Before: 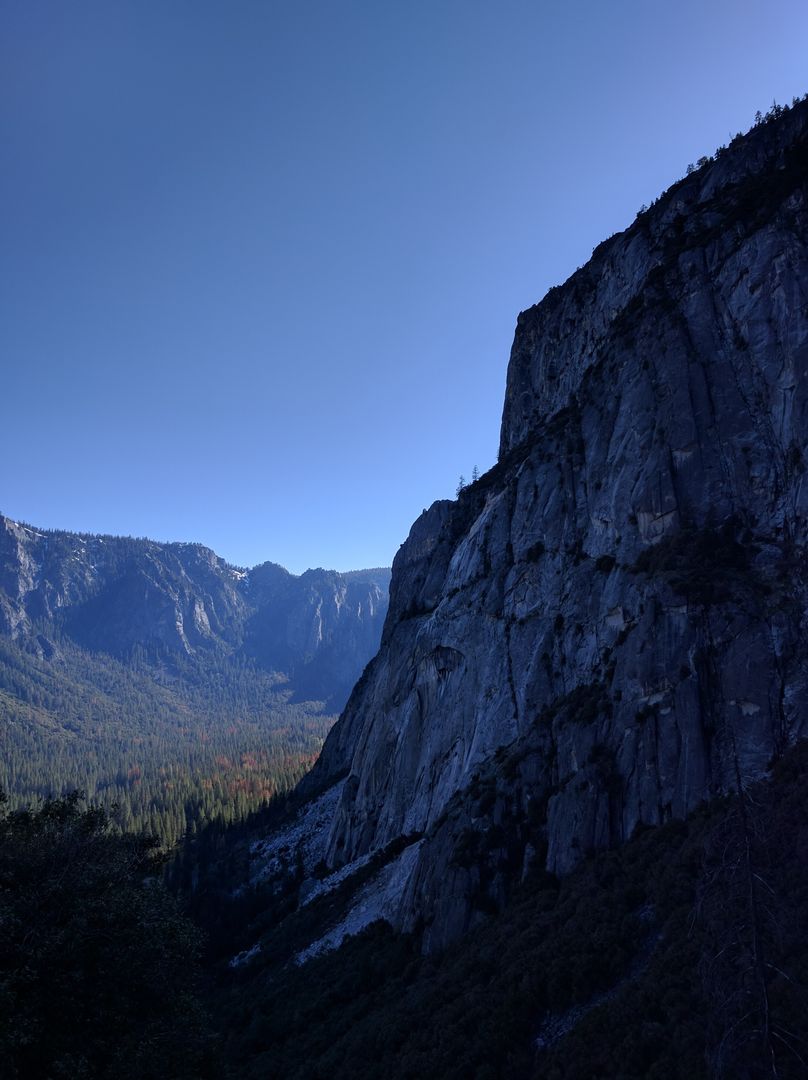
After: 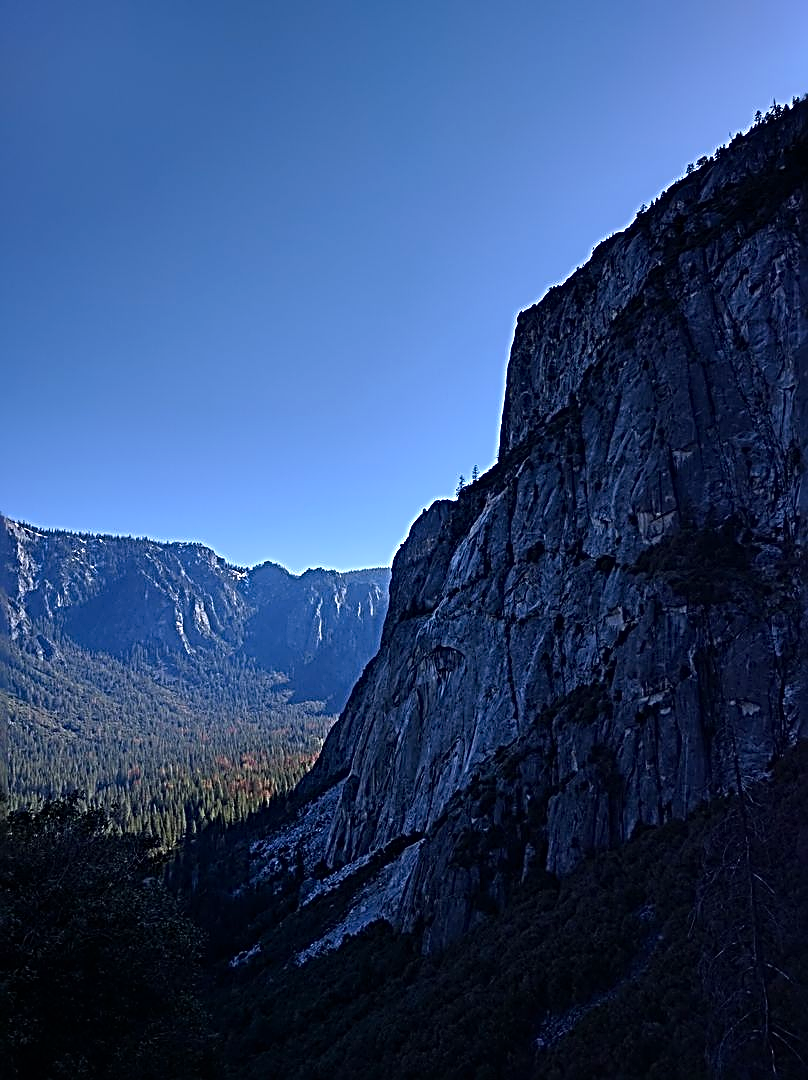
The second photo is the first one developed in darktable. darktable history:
sharpen: radius 3.156, amount 1.723
tone equalizer: -8 EV -0.558 EV
contrast brightness saturation: contrast 0.044, saturation 0.152
